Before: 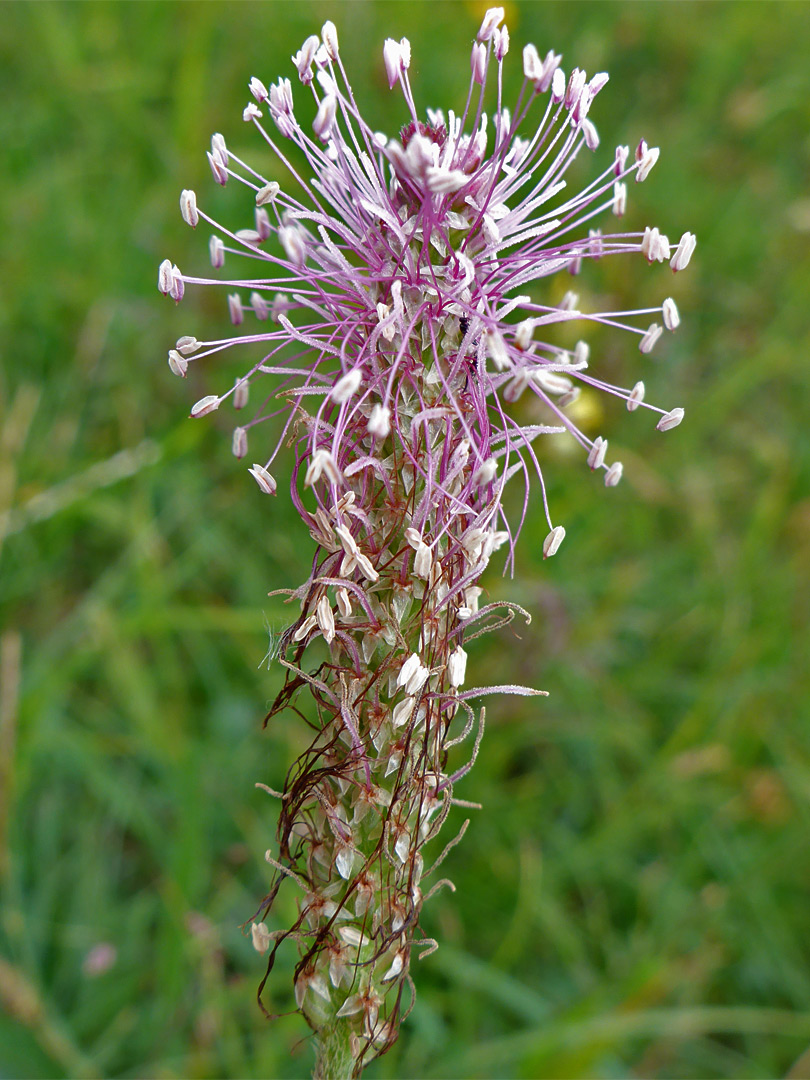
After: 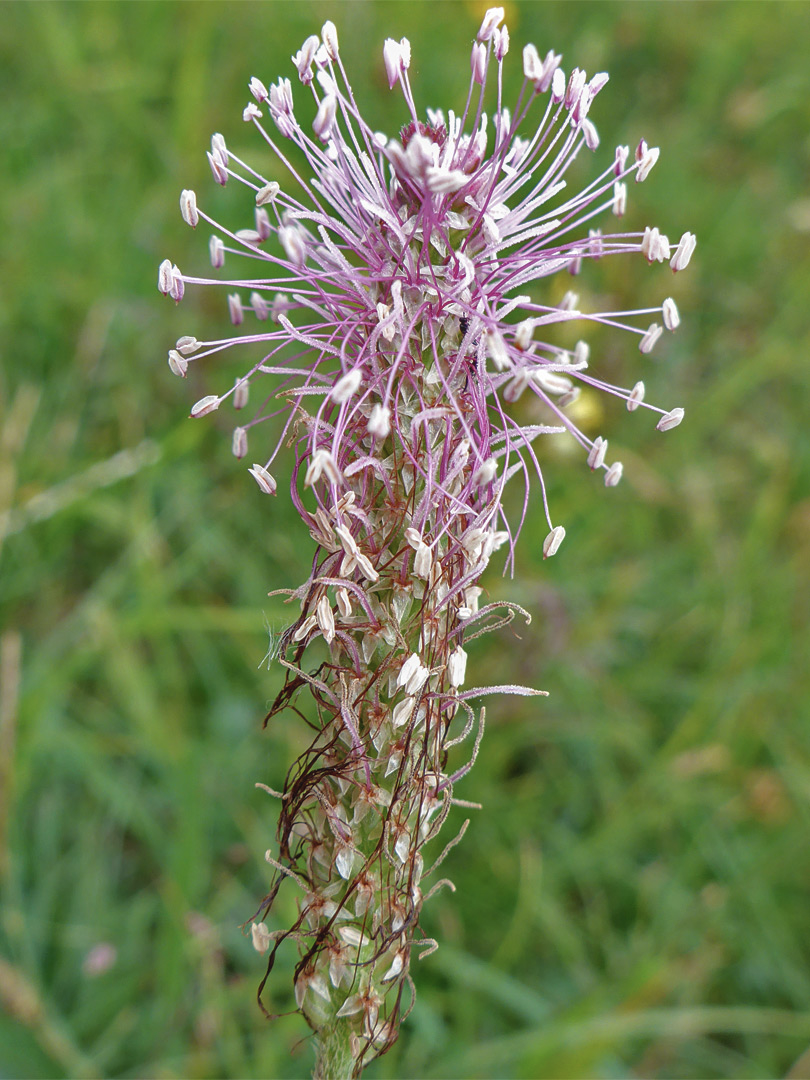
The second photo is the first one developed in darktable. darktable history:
contrast brightness saturation: contrast -0.147, brightness 0.041, saturation -0.131
shadows and highlights: shadows 13.07, white point adjustment 1.24, highlights -1.88, soften with gaussian
local contrast: detail 130%
